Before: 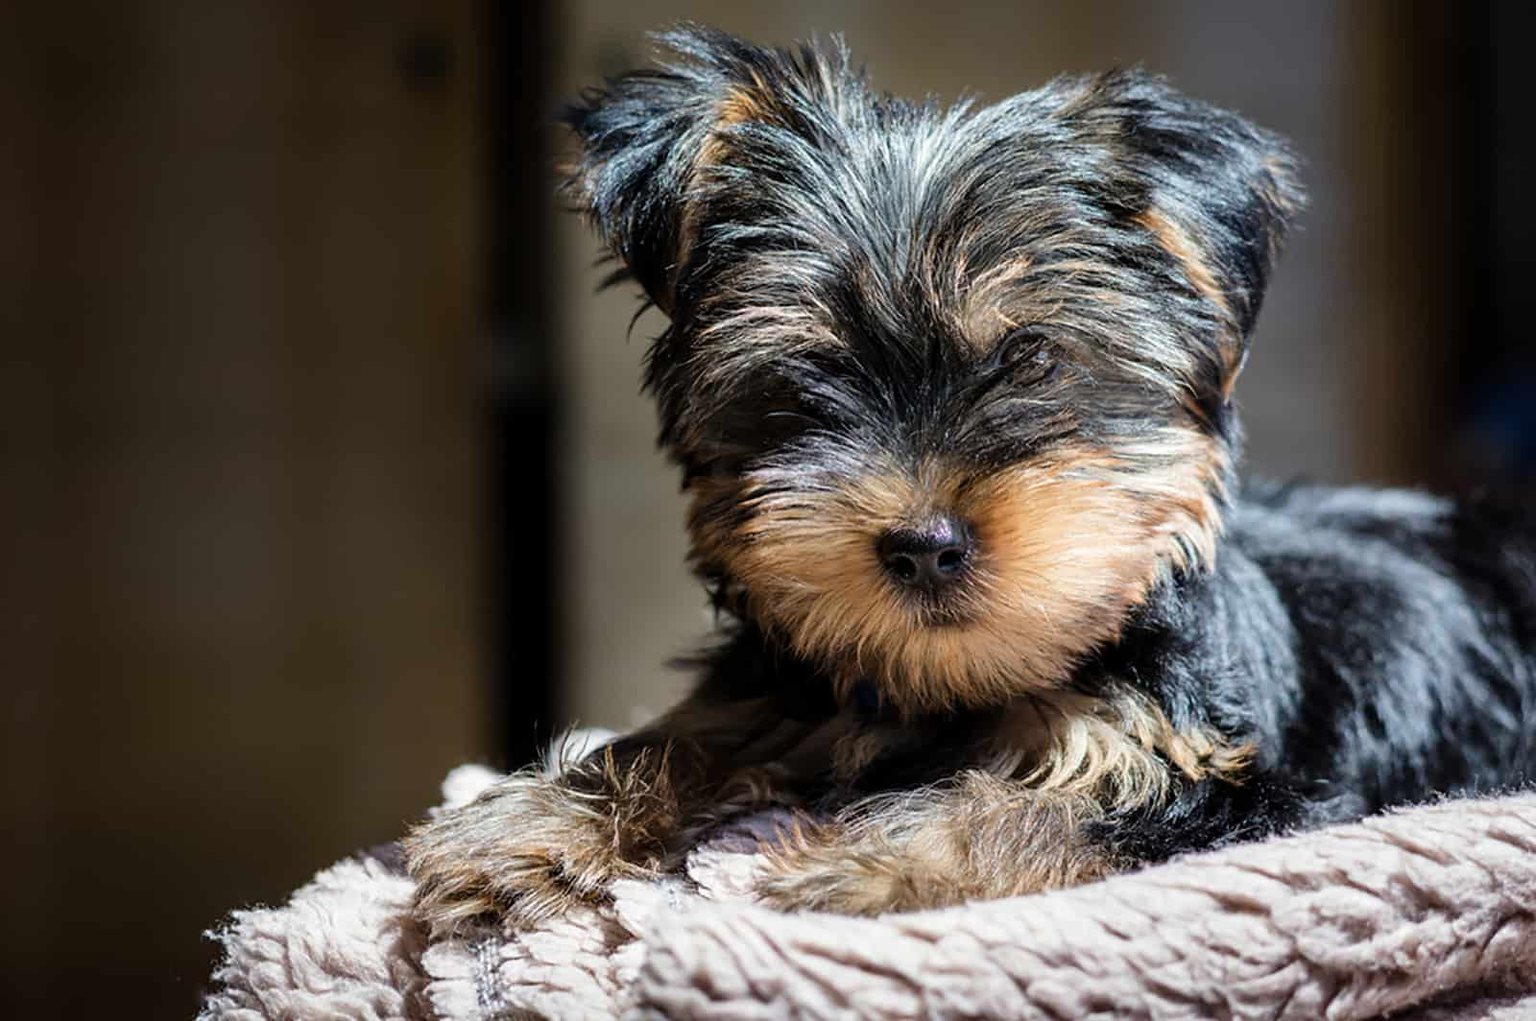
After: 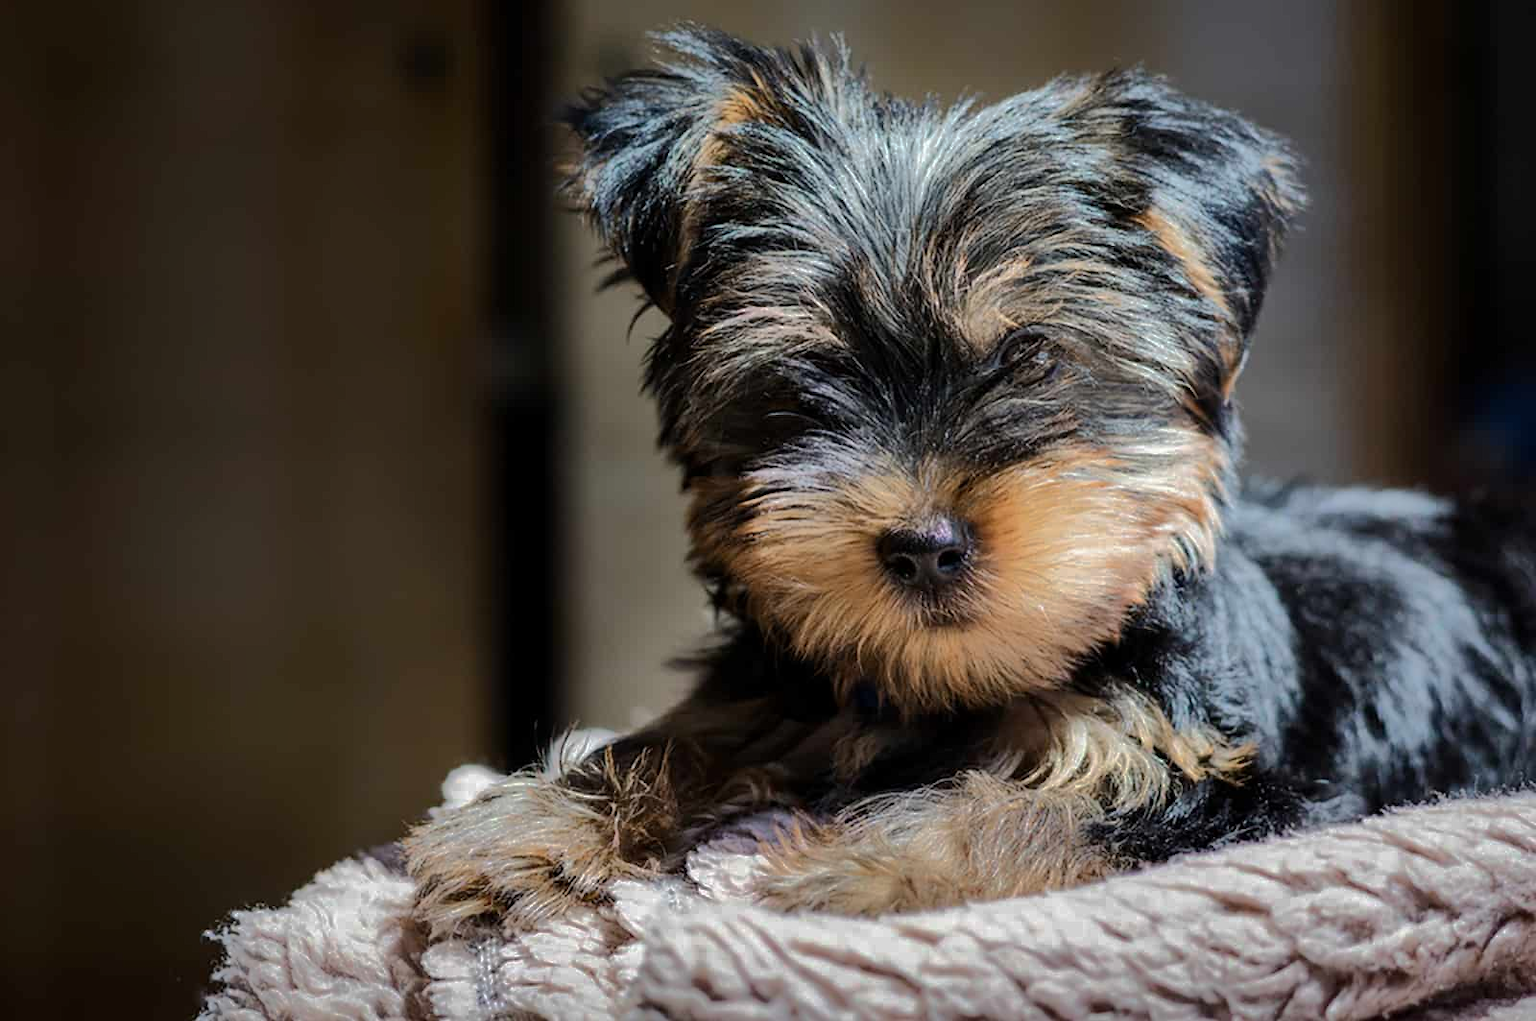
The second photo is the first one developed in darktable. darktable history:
shadows and highlights: shadows -18.99, highlights -73.08
